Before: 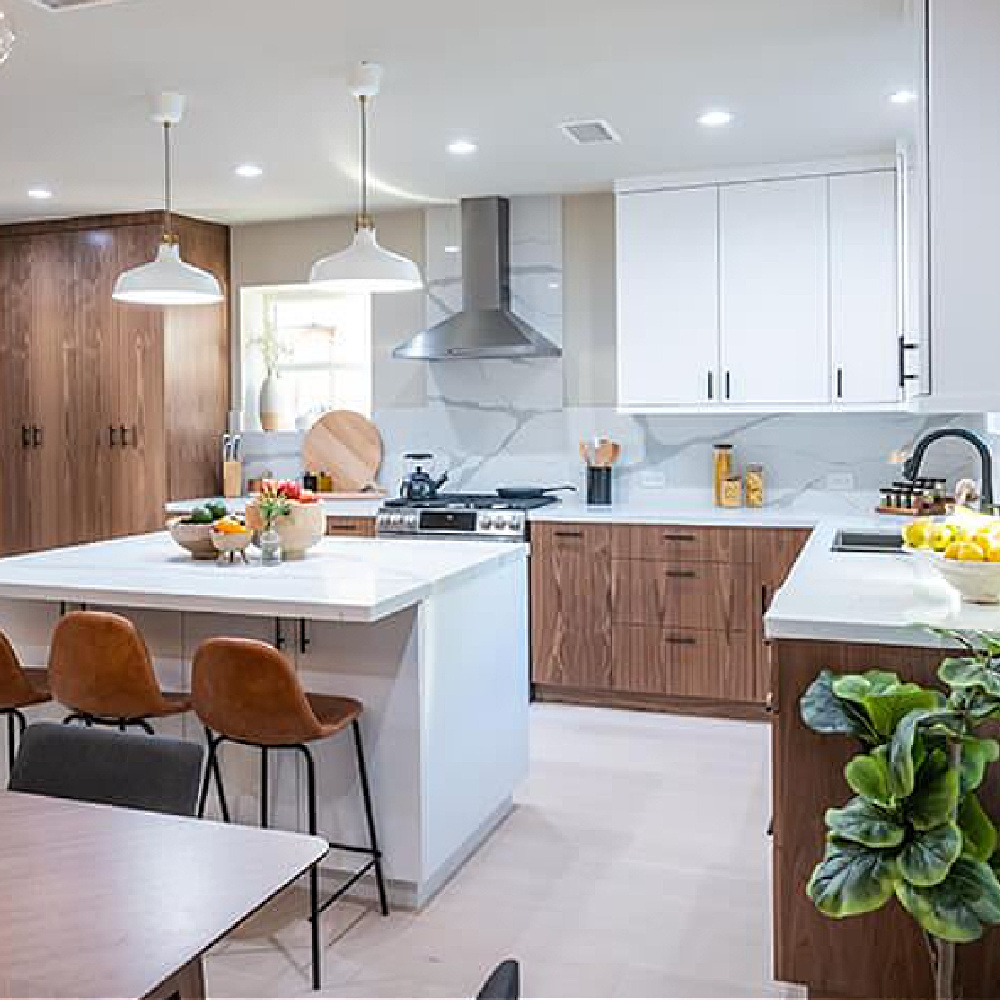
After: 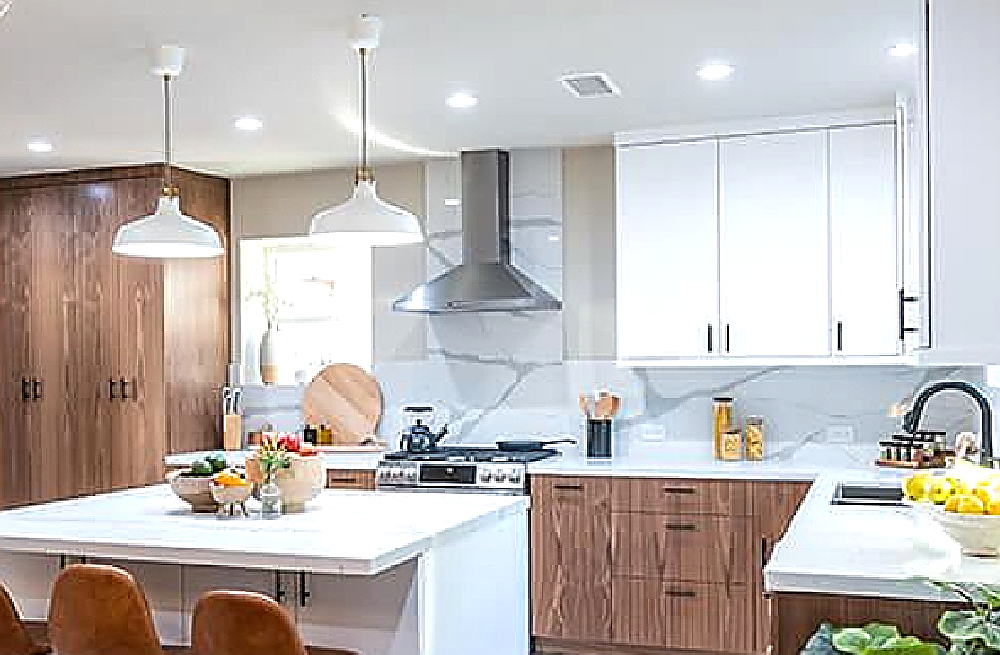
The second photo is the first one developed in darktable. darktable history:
crop and rotate: top 4.72%, bottom 29.724%
exposure: exposure 0.221 EV, compensate highlight preservation false
local contrast: highlights 102%, shadows 98%, detail 119%, midtone range 0.2
sharpen: radius 1.398, amount 1.256, threshold 0.642
